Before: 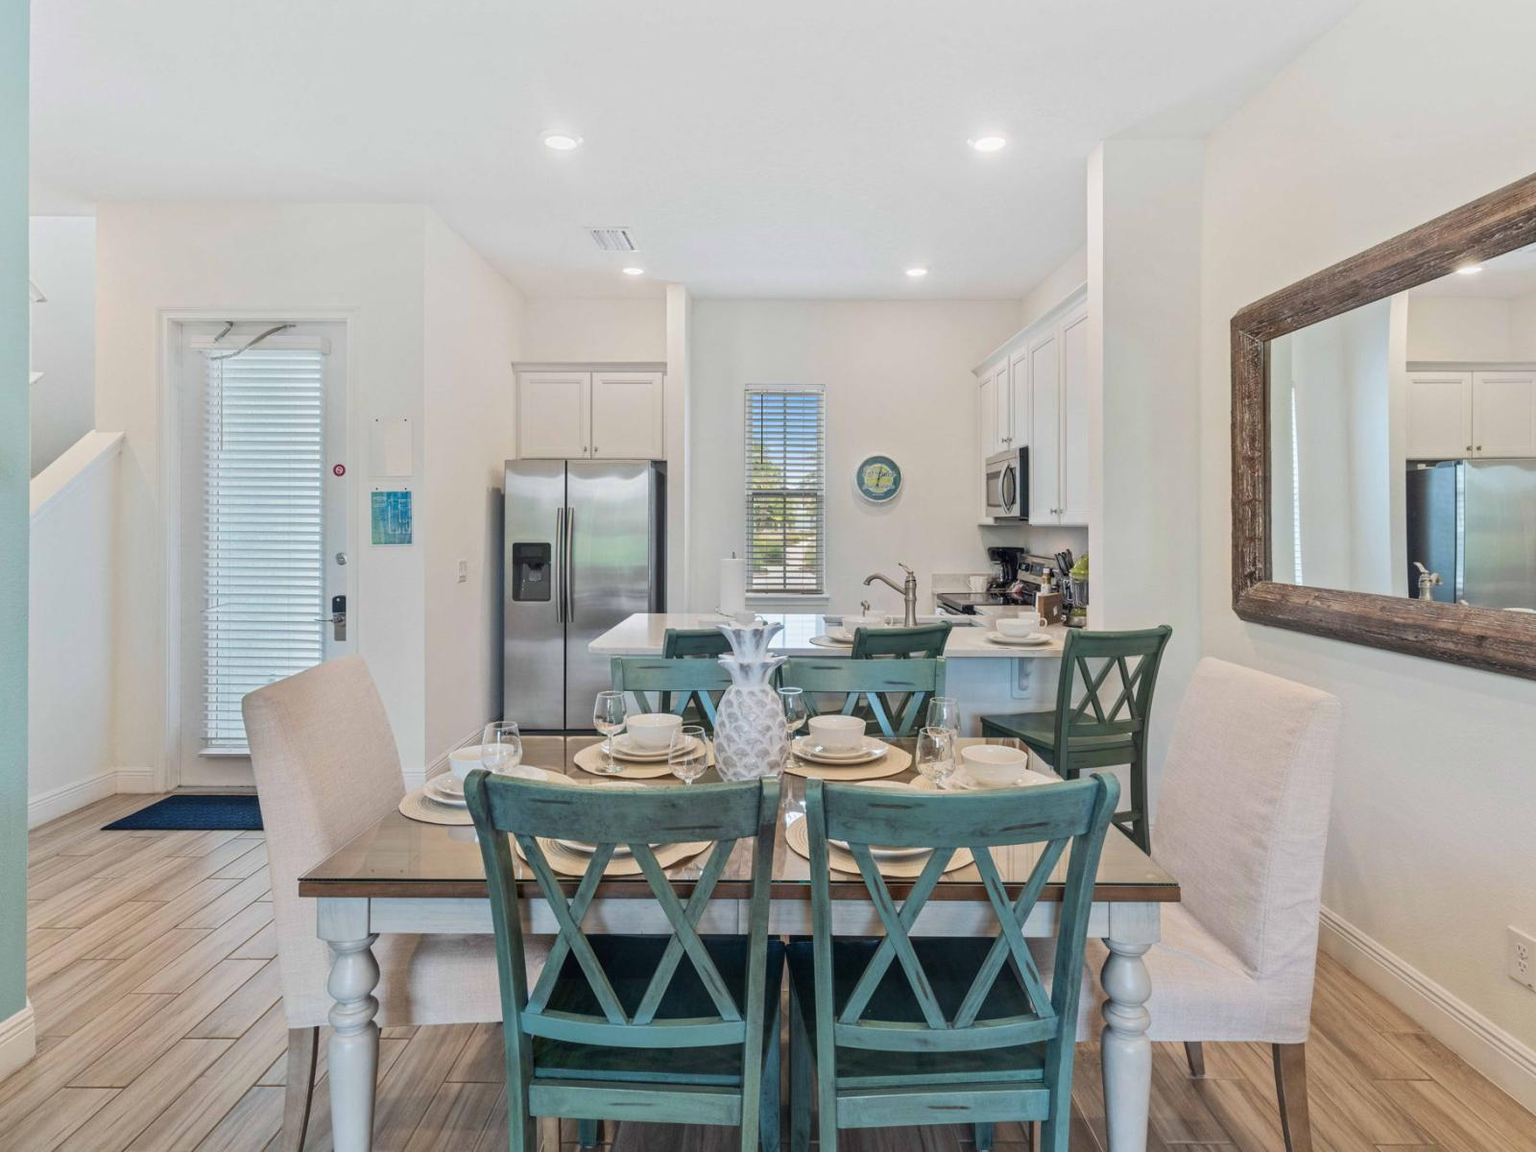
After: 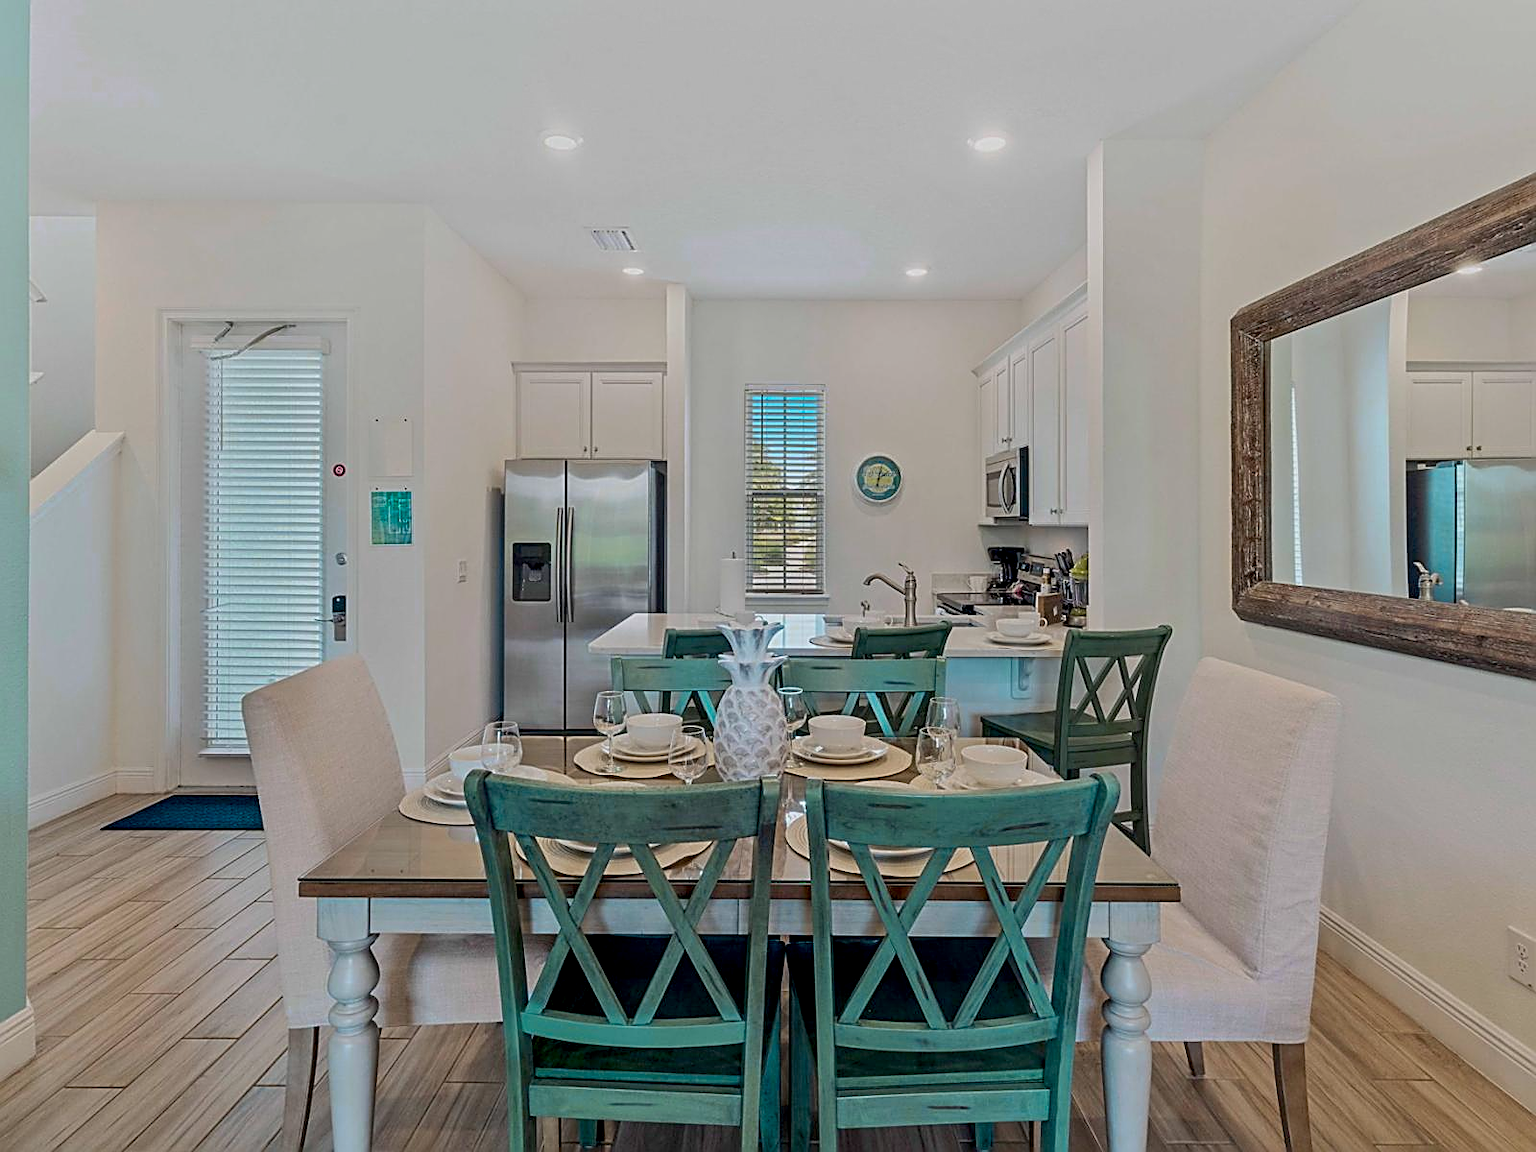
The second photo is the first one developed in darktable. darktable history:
color zones: curves: ch0 [(0.254, 0.492) (0.724, 0.62)]; ch1 [(0.25, 0.528) (0.719, 0.796)]; ch2 [(0, 0.472) (0.25, 0.5) (0.73, 0.184)]
exposure: black level correction 0.011, exposure -0.477 EV, compensate highlight preservation false
sharpen: amount 0.9
